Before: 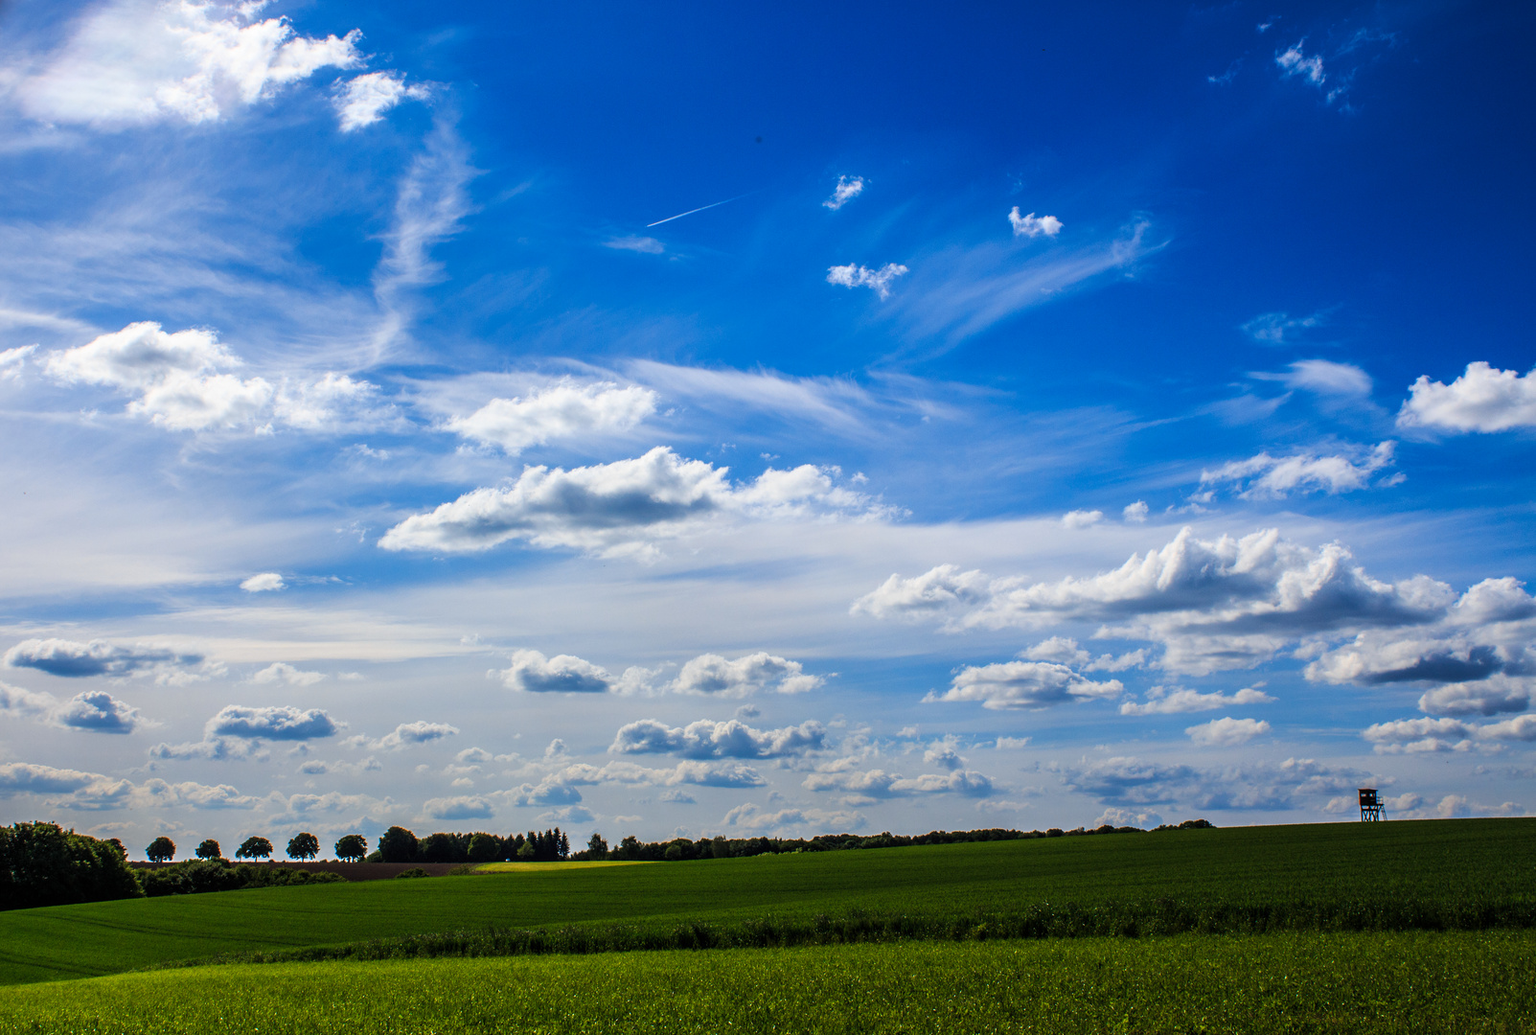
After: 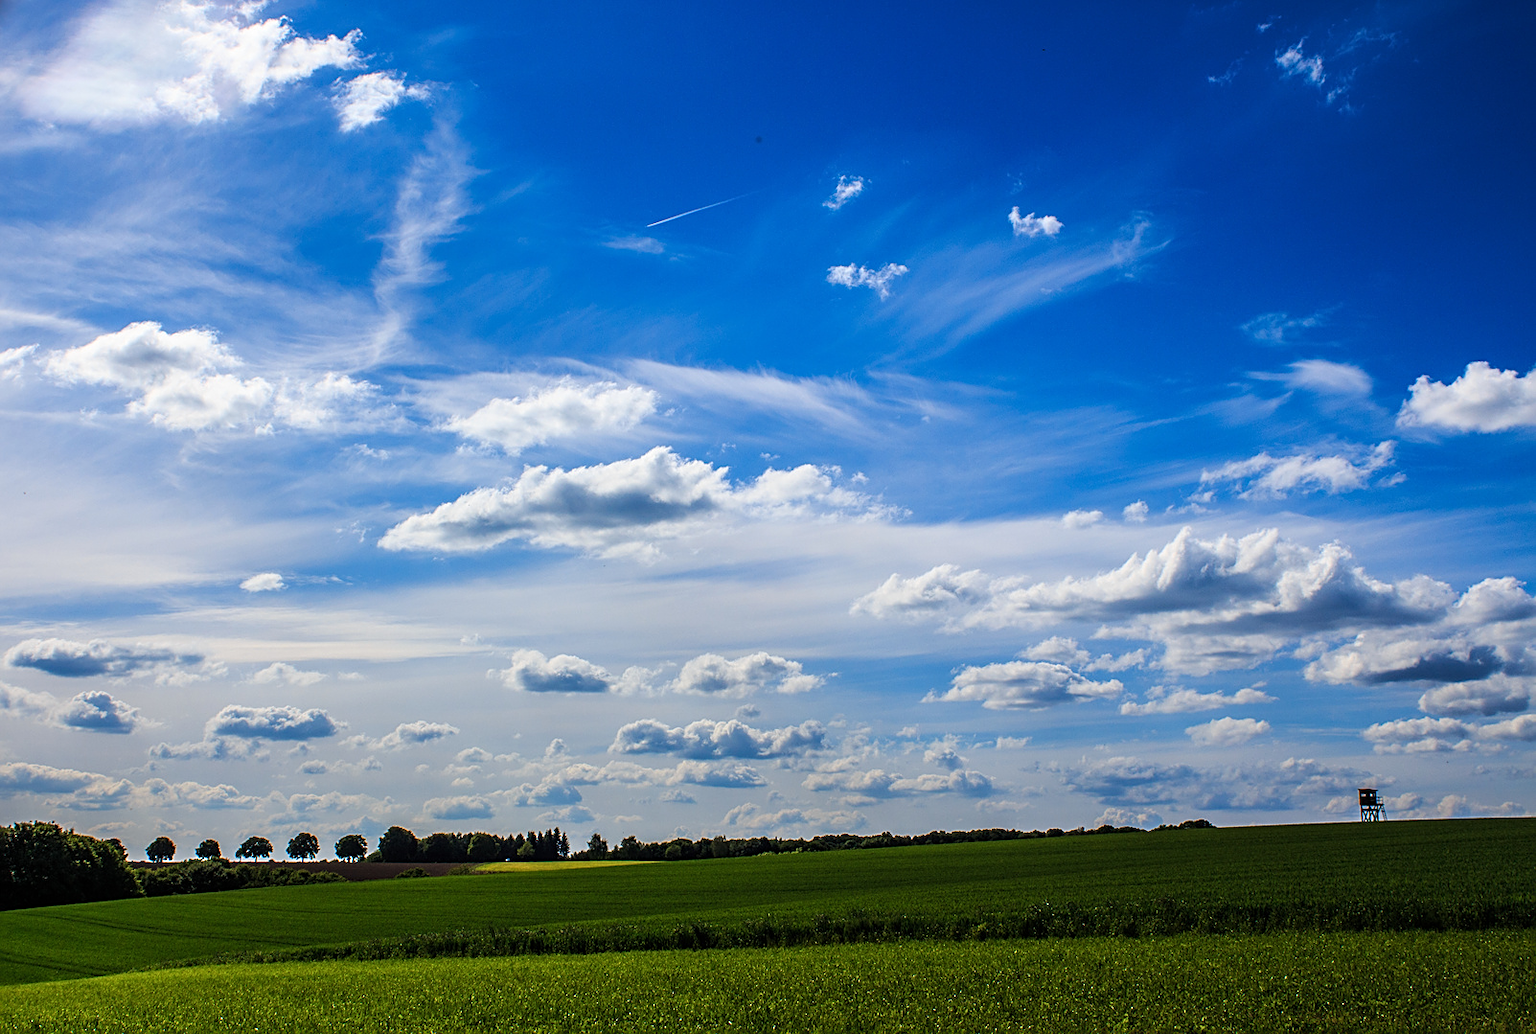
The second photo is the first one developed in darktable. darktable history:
sharpen: on, module defaults
color balance rgb: shadows lift › hue 87.96°, perceptual saturation grading › global saturation -0.072%
